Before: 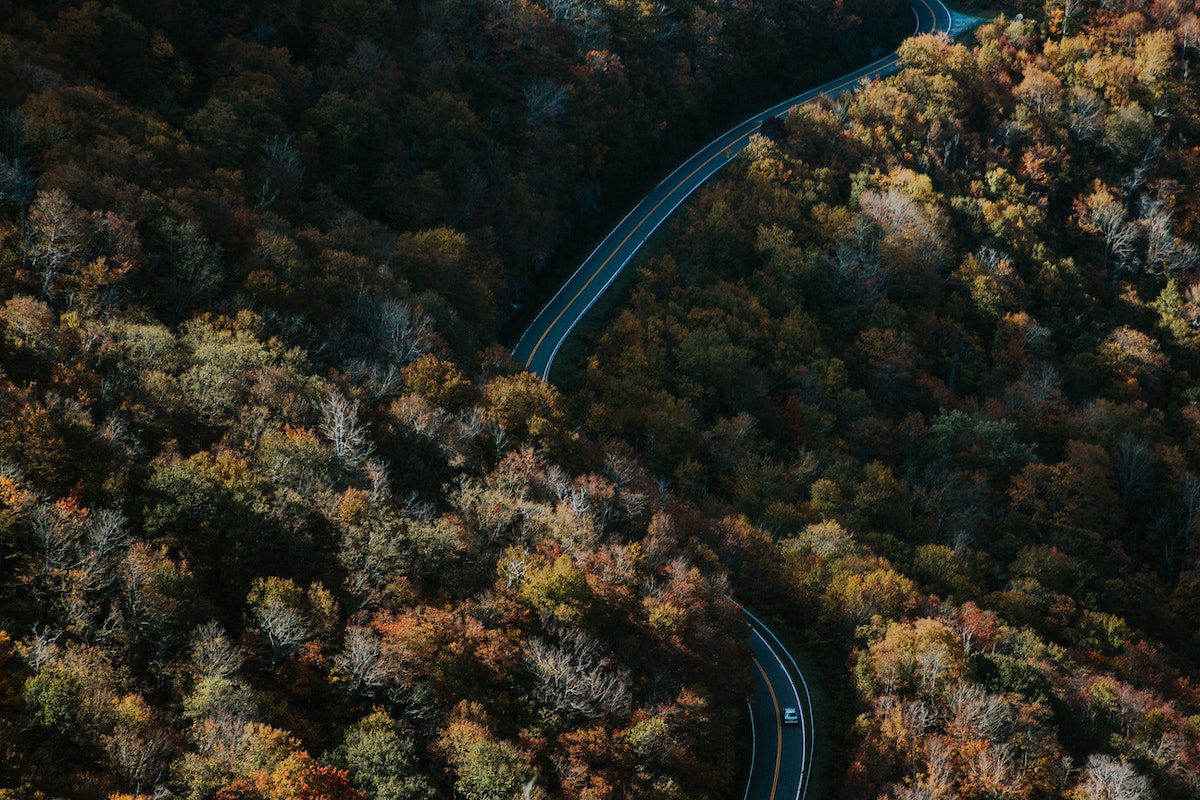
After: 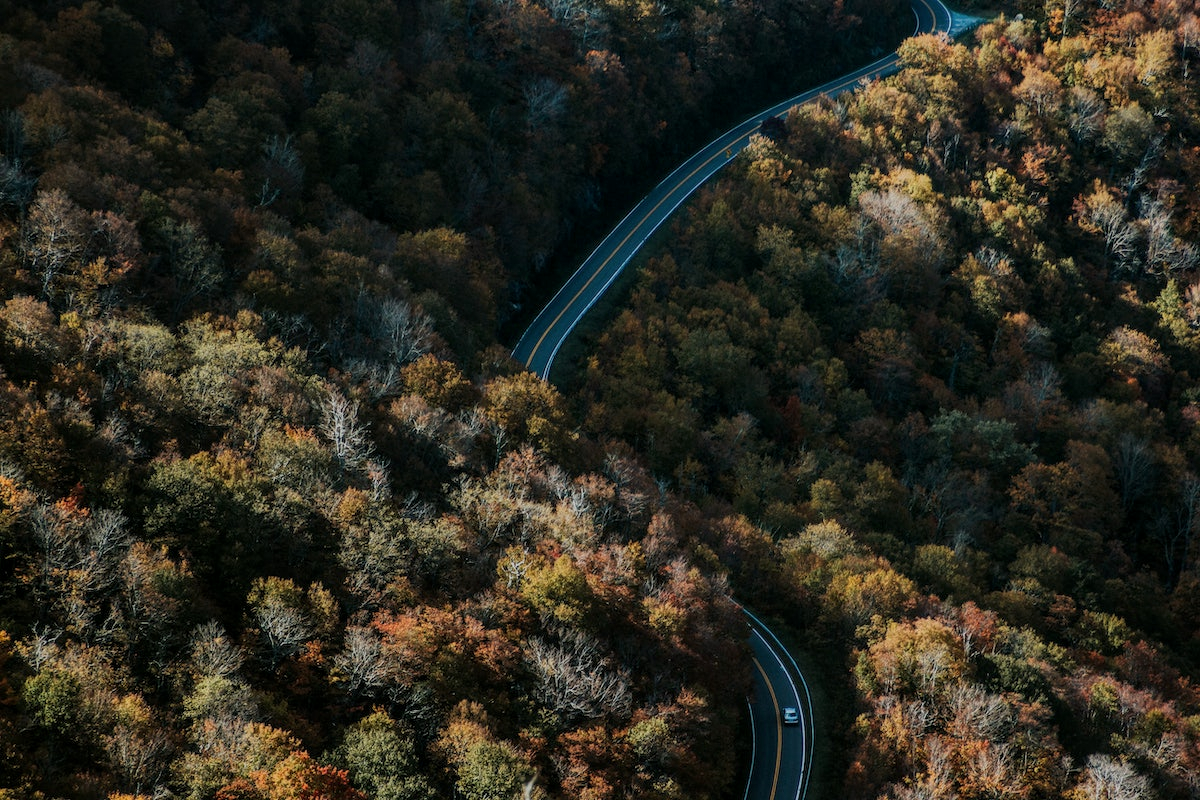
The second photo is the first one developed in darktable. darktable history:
shadows and highlights: shadows 5, soften with gaussian
local contrast: on, module defaults
